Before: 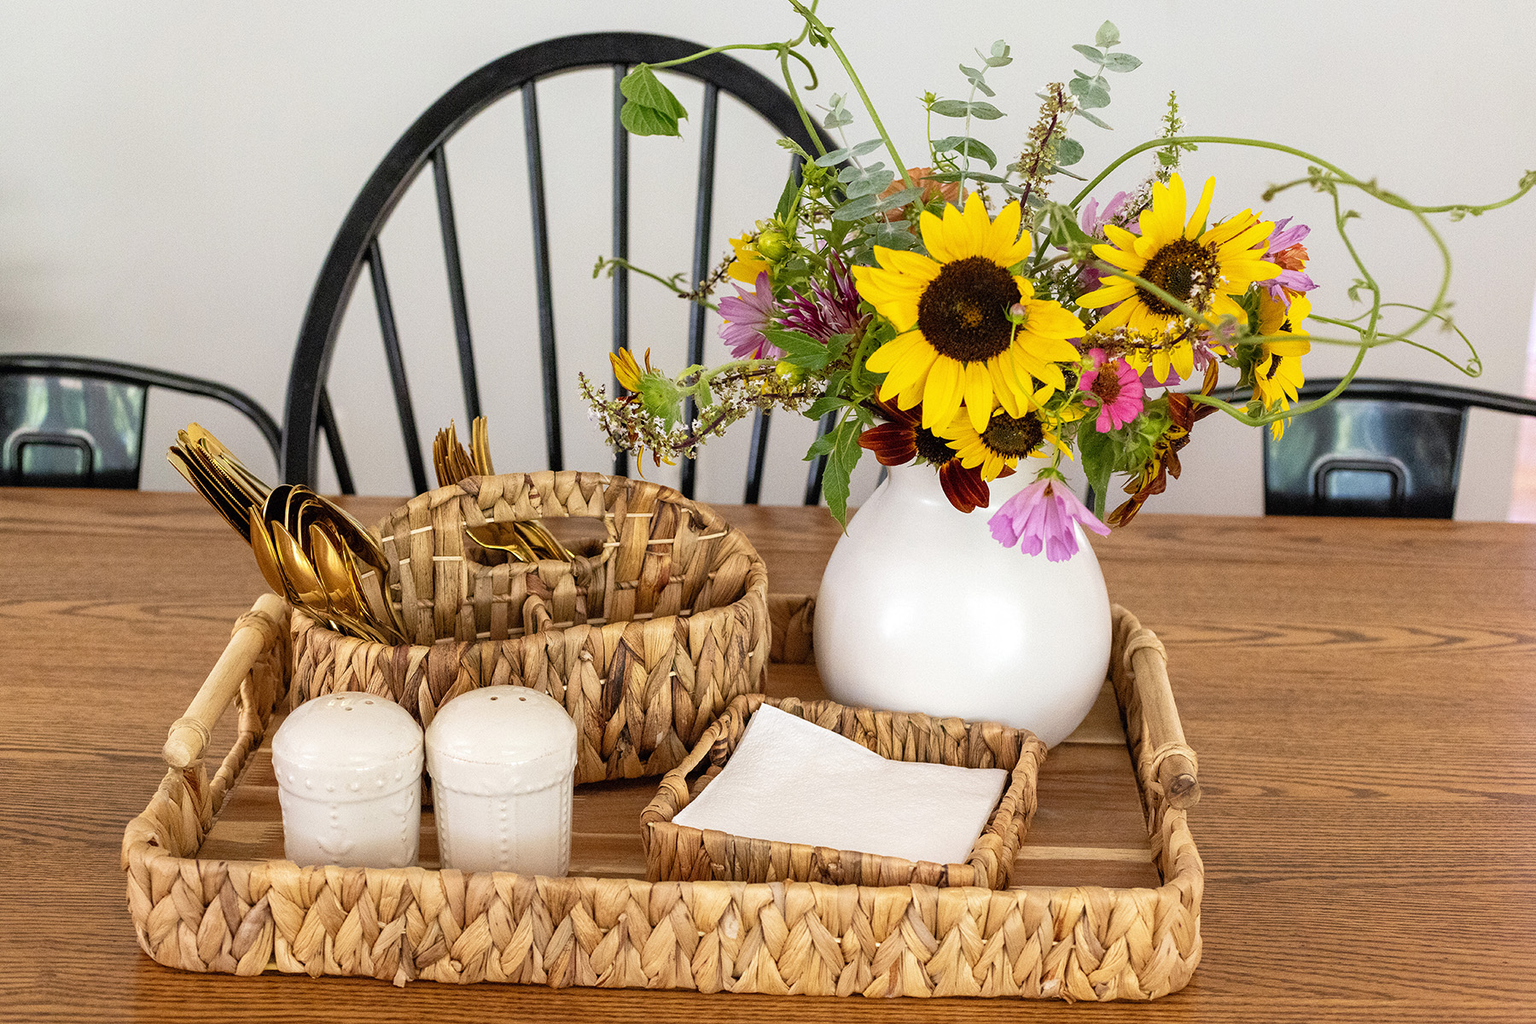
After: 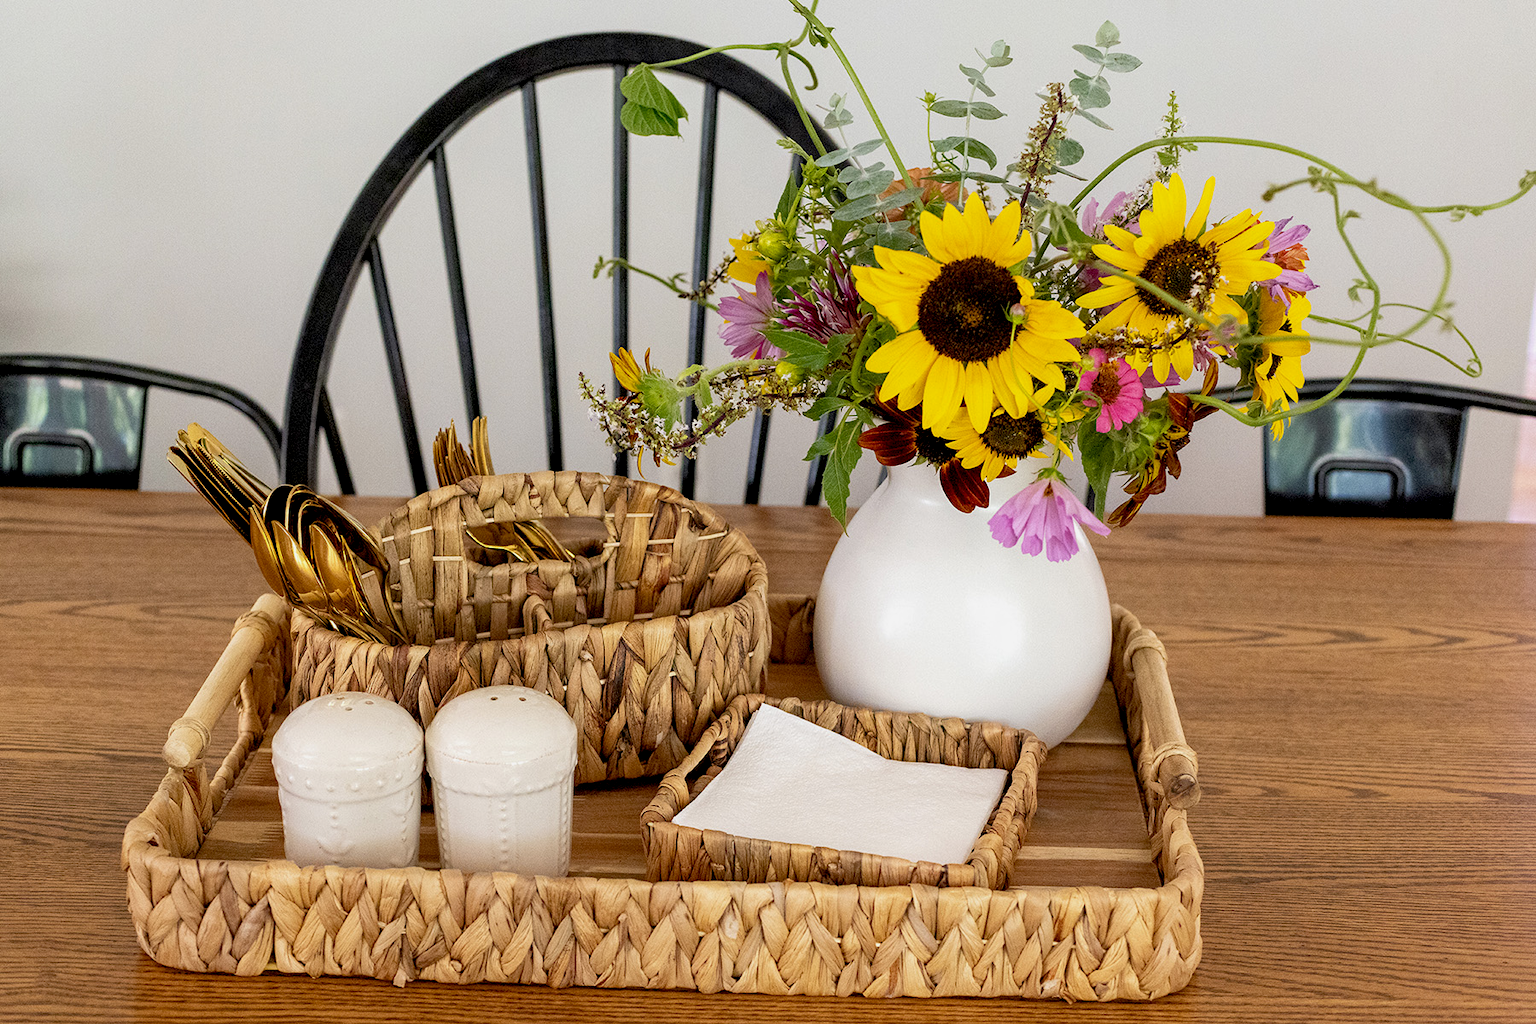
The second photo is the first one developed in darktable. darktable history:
exposure: black level correction 0.009, exposure -0.161 EV, compensate highlight preservation false
